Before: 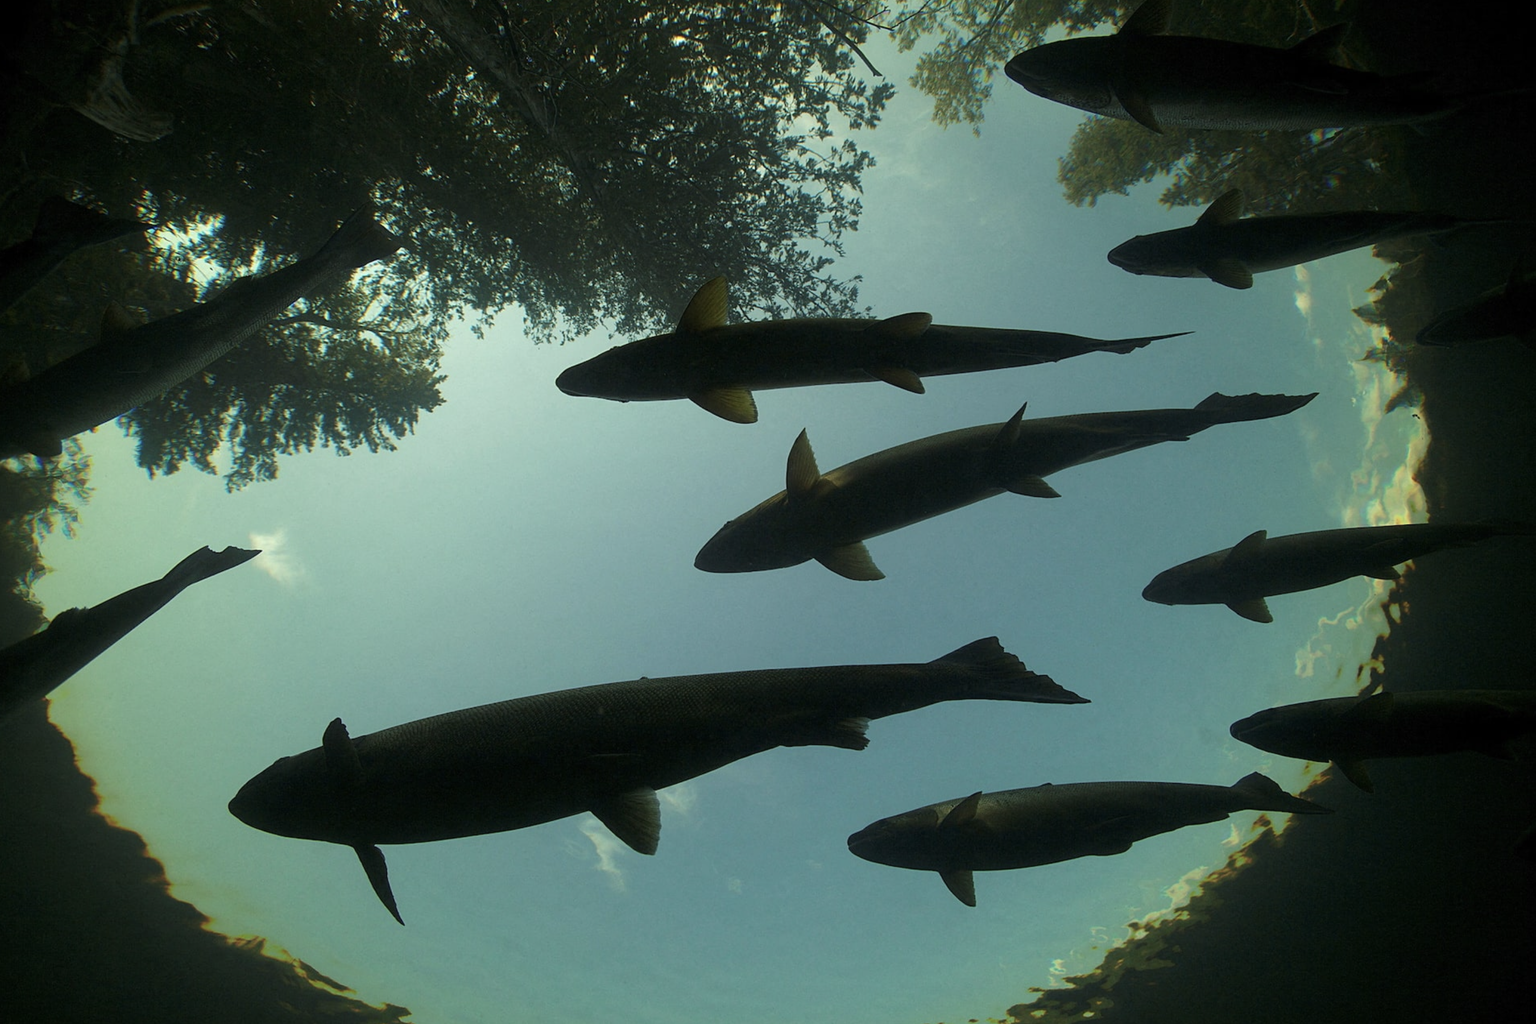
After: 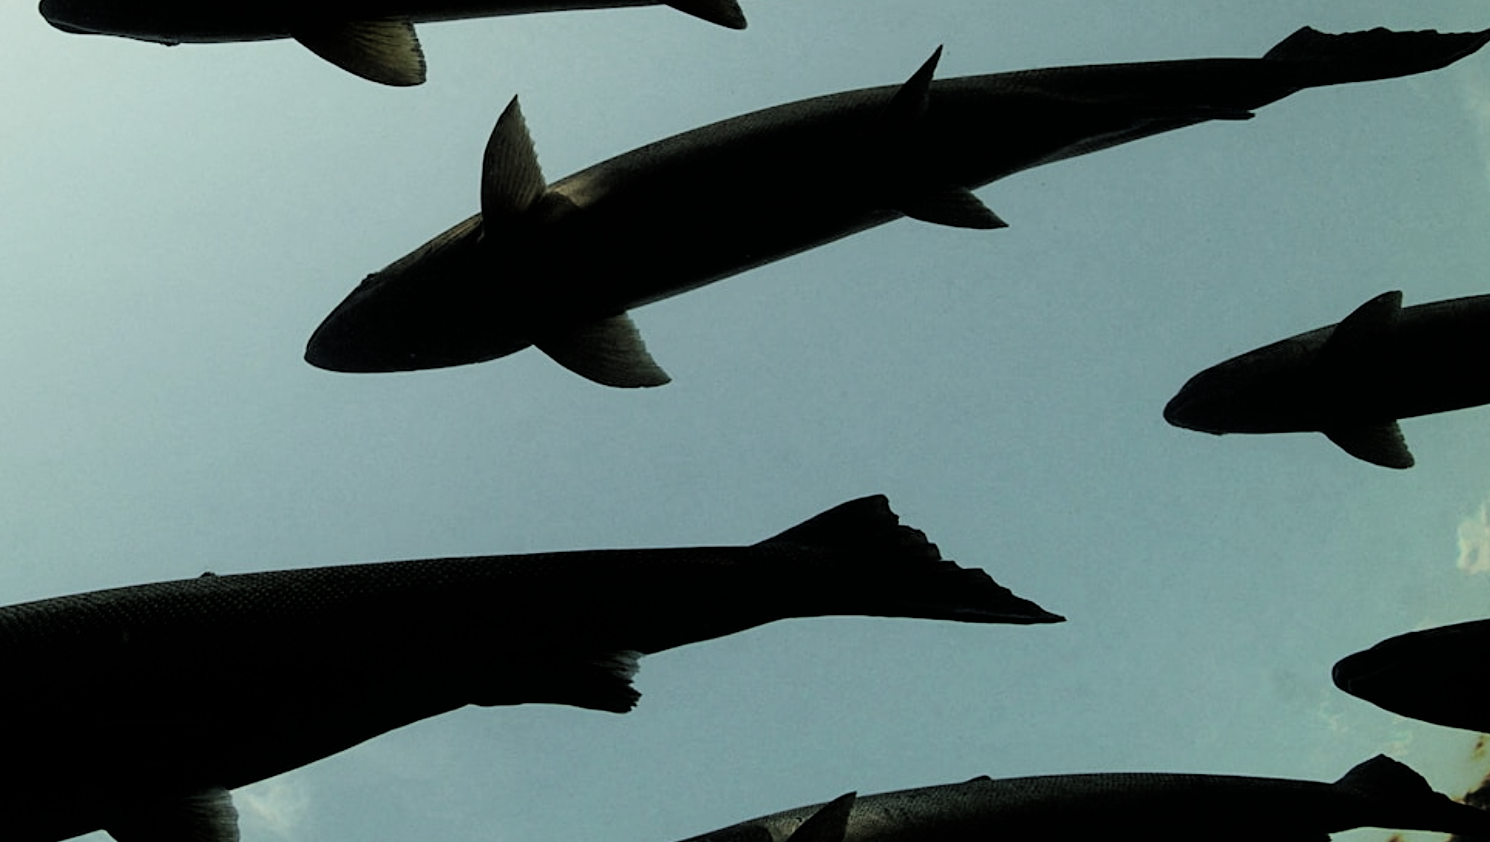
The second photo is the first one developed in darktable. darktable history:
crop: left 34.863%, top 37.011%, right 14.54%, bottom 20.088%
filmic rgb: black relative exposure -5.09 EV, white relative exposure 3.99 EV, hardness 2.88, contrast 1.298
color correction: highlights b* 0.022, saturation 0.578
exposure: black level correction 0.004, exposure 0.414 EV, compensate highlight preservation false
